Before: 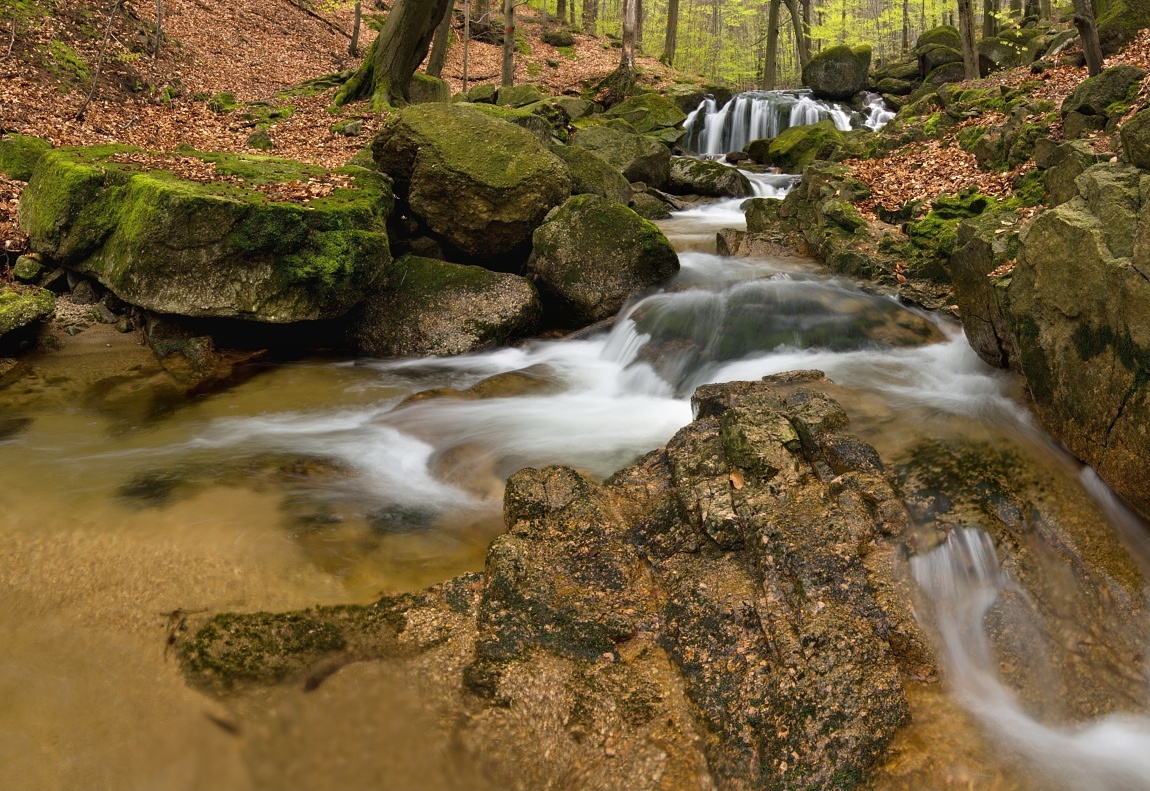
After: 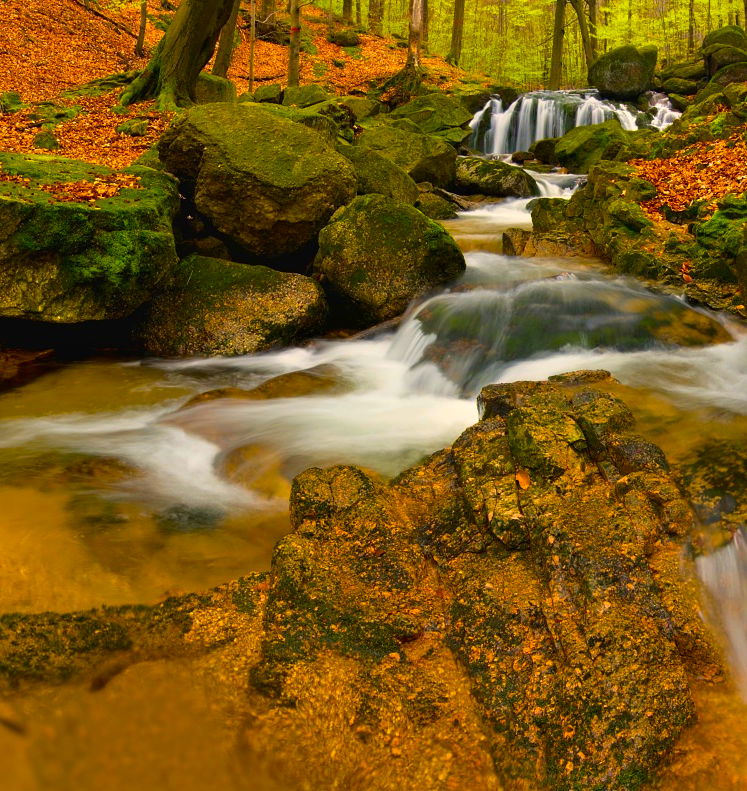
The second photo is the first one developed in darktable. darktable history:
color balance rgb: highlights gain › chroma 3.08%, highlights gain › hue 76.14°, linear chroma grading › shadows -8.32%, linear chroma grading › global chroma 9.912%, perceptual saturation grading › global saturation 30.379%, global vibrance 20%
contrast brightness saturation: saturation 0.5
crop and rotate: left 18.626%, right 16.398%
